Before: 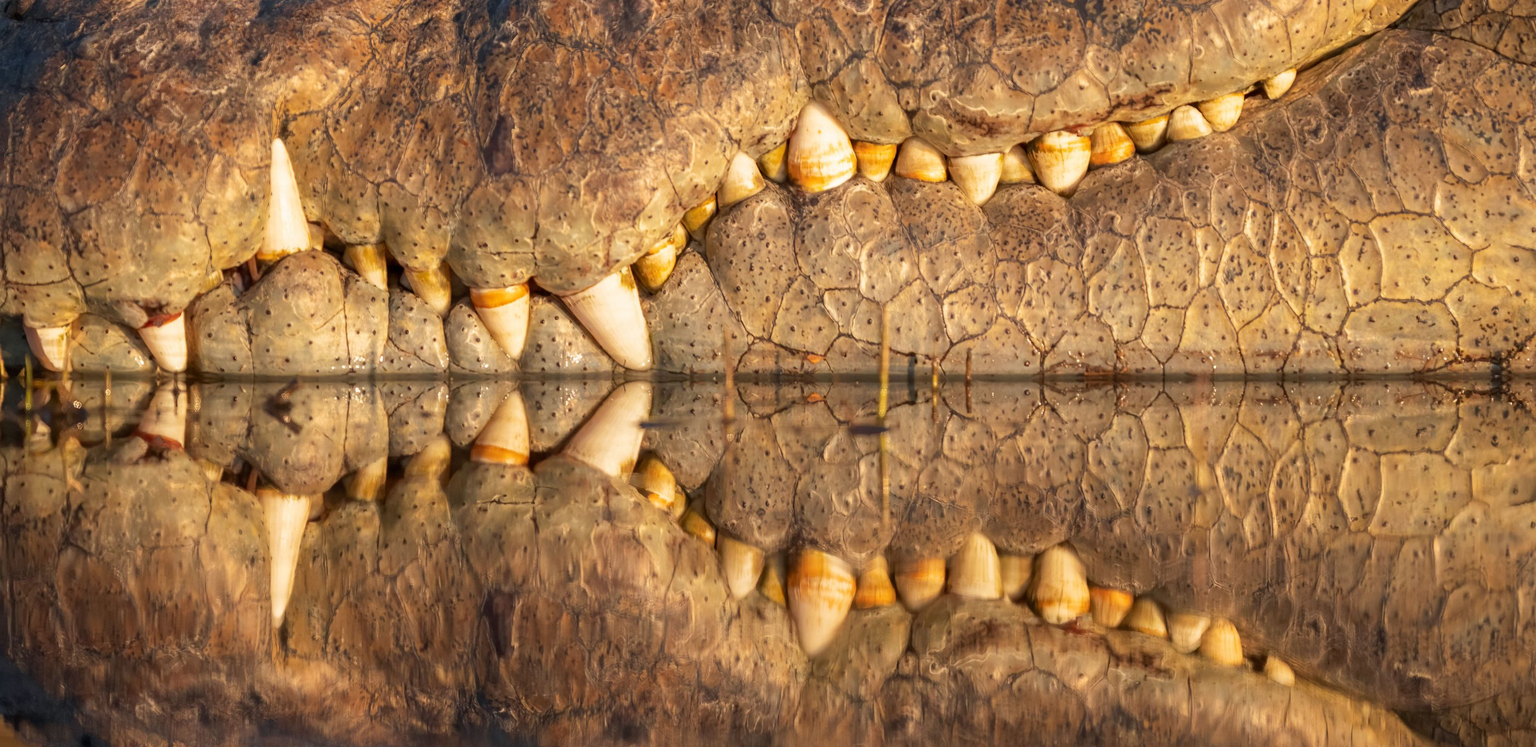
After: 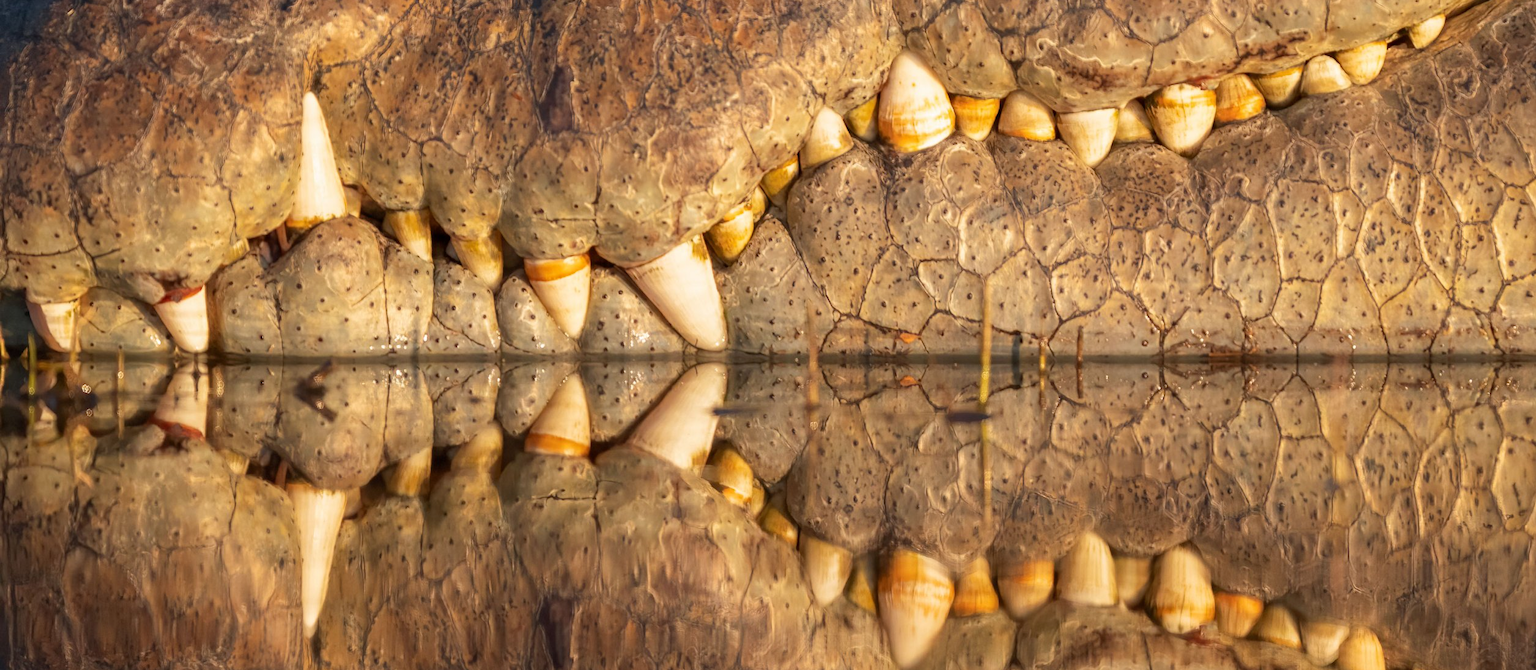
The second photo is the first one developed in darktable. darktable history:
crop: top 7.492%, right 9.901%, bottom 11.923%
